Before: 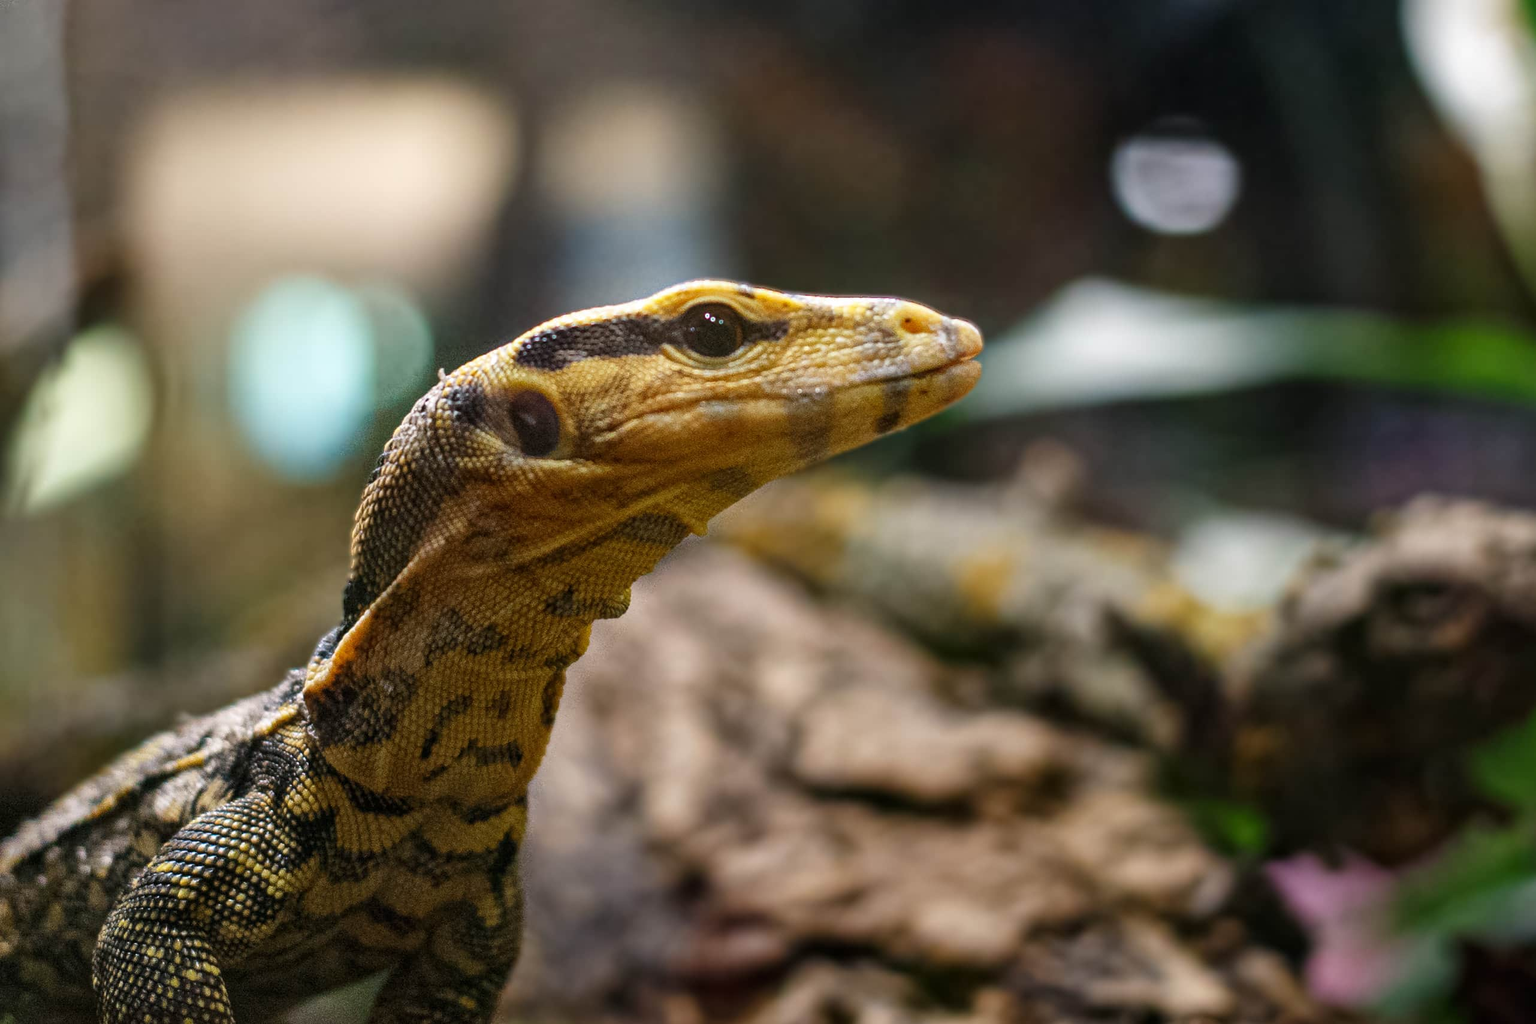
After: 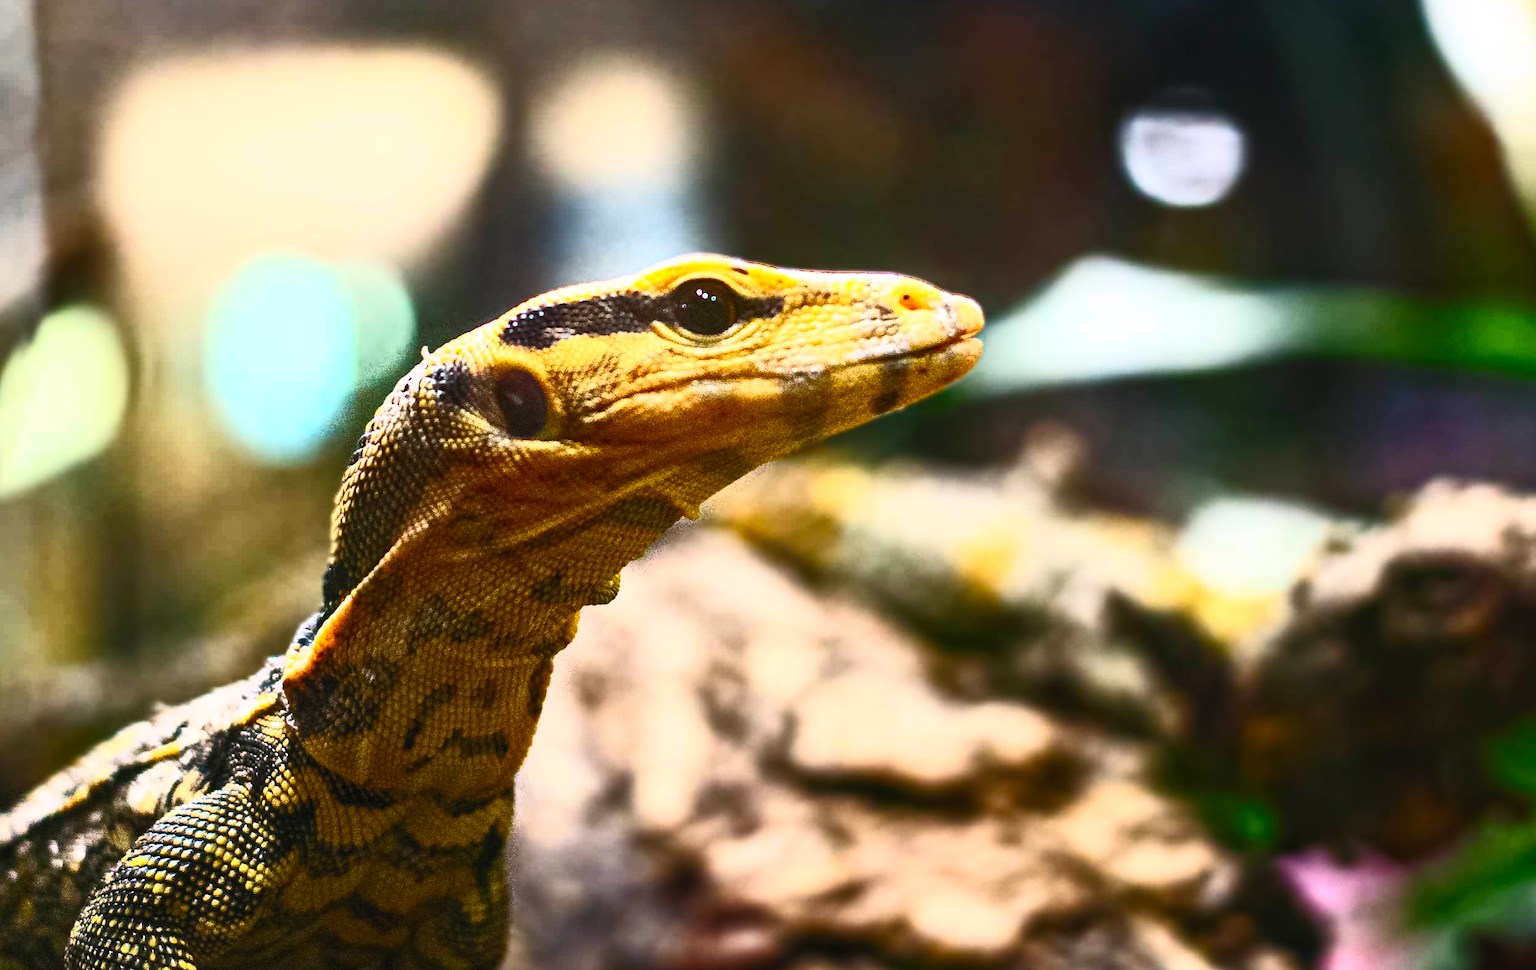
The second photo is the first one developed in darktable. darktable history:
crop: left 1.964%, top 3.251%, right 1.122%, bottom 4.933%
contrast brightness saturation: contrast 0.83, brightness 0.59, saturation 0.59
